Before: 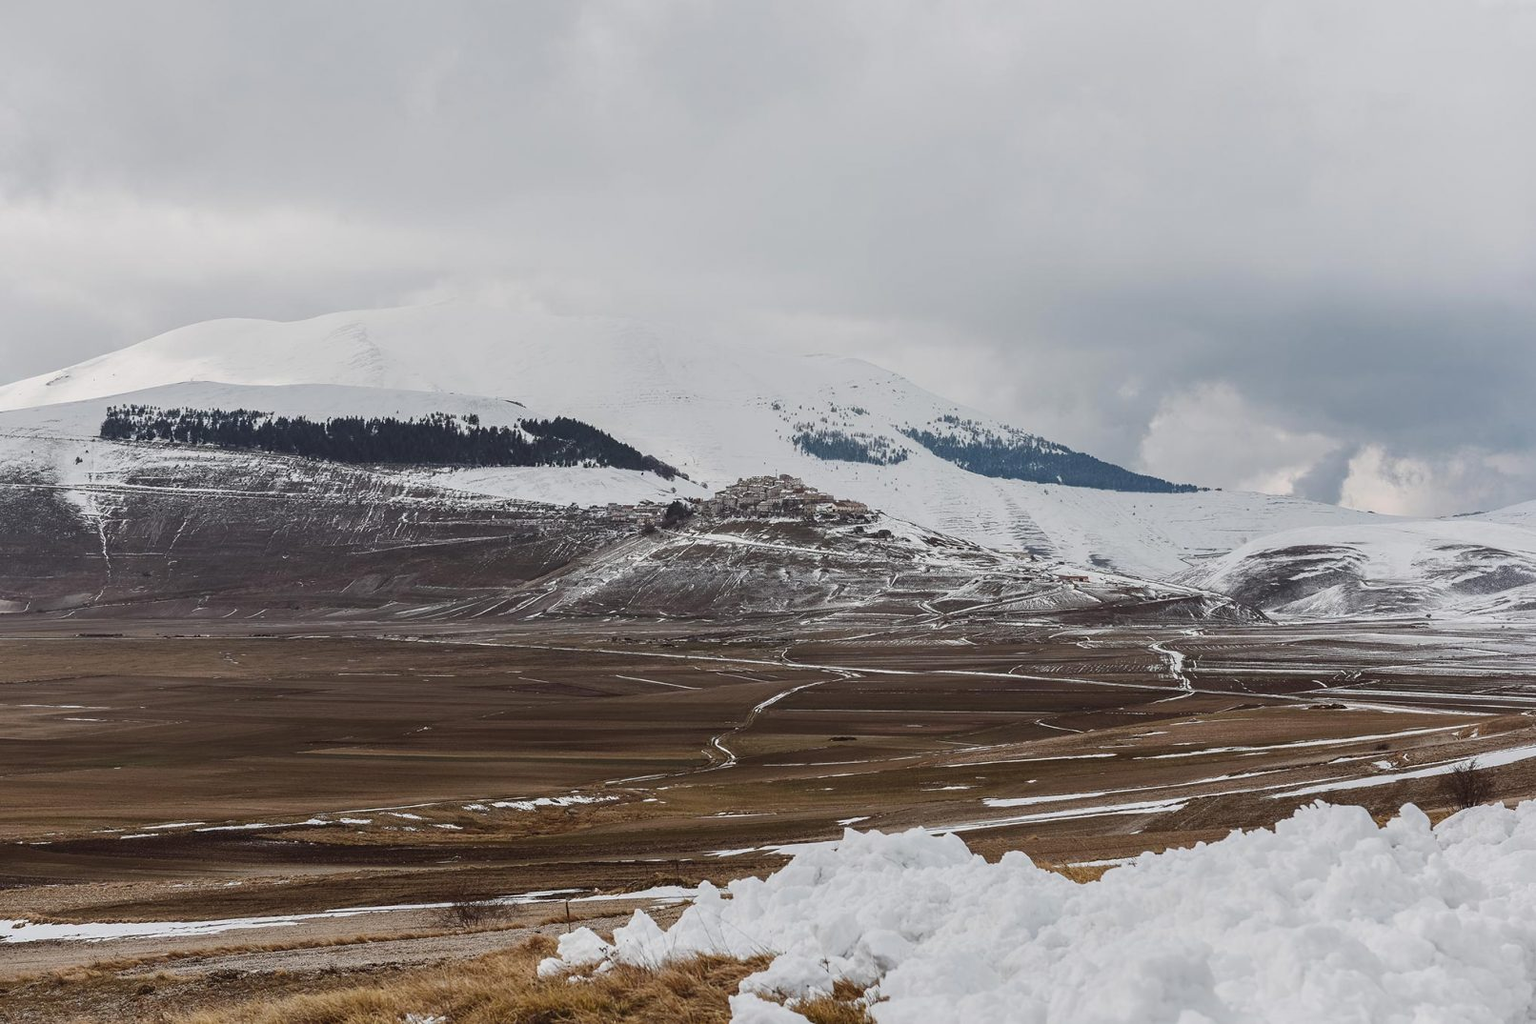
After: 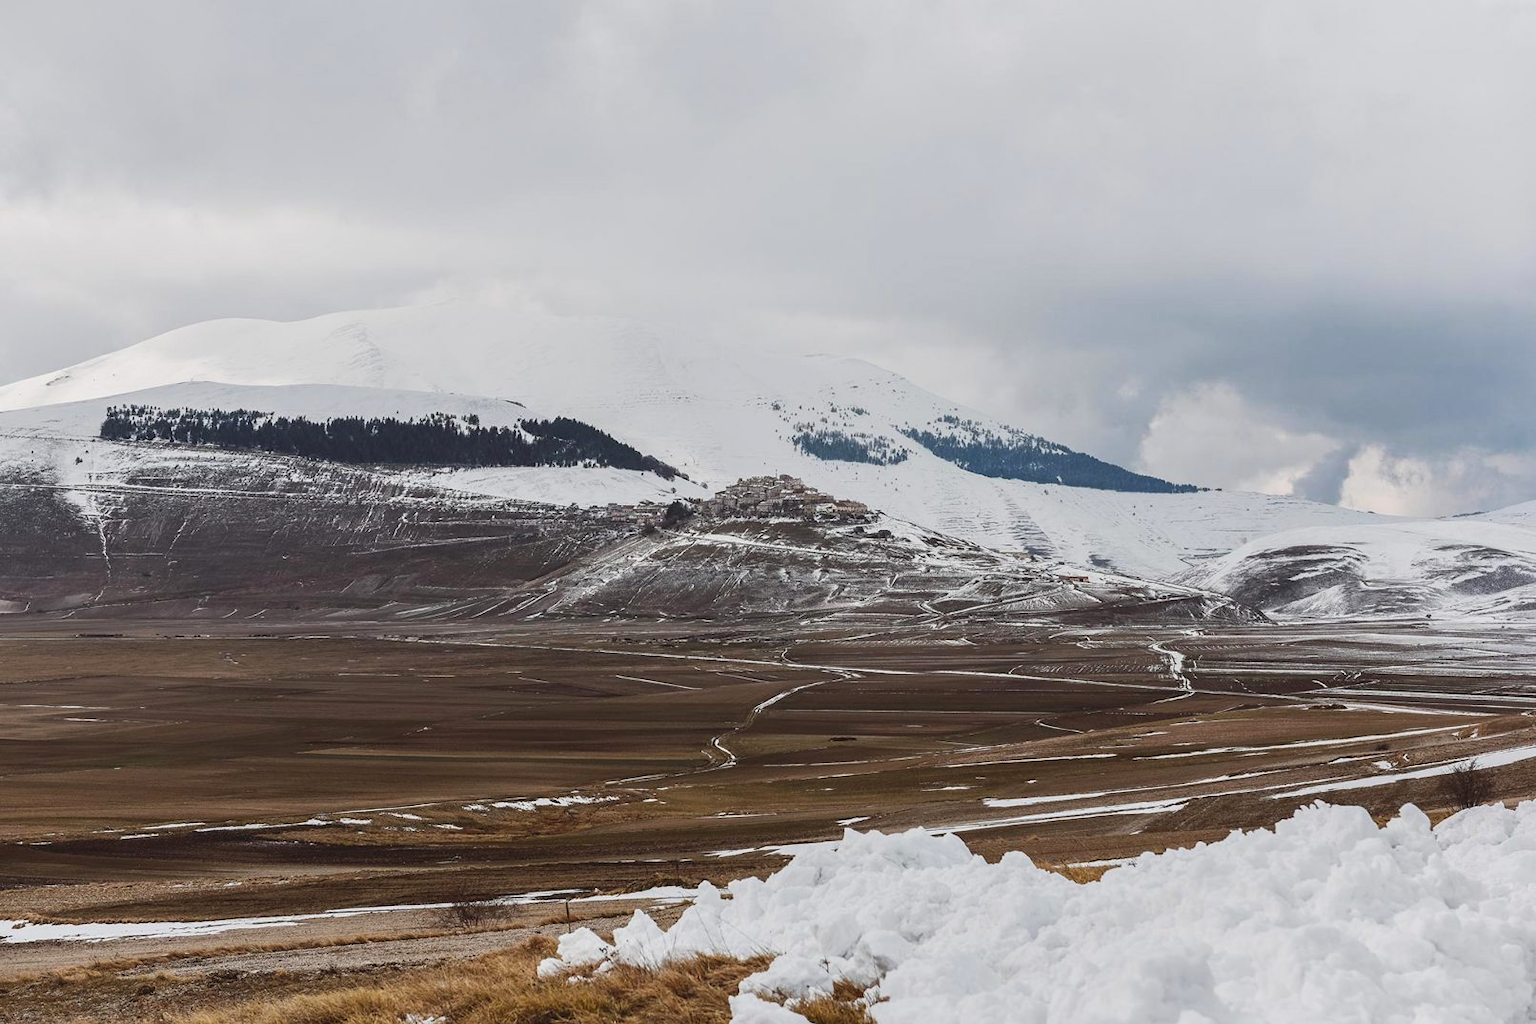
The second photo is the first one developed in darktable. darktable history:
levels: levels [0, 0.478, 1]
tone curve: curves: ch0 [(0, 0) (0.003, 0.038) (0.011, 0.035) (0.025, 0.03) (0.044, 0.044) (0.069, 0.062) (0.1, 0.087) (0.136, 0.114) (0.177, 0.15) (0.224, 0.193) (0.277, 0.242) (0.335, 0.299) (0.399, 0.361) (0.468, 0.437) (0.543, 0.521) (0.623, 0.614) (0.709, 0.717) (0.801, 0.817) (0.898, 0.913) (1, 1)], preserve colors none
